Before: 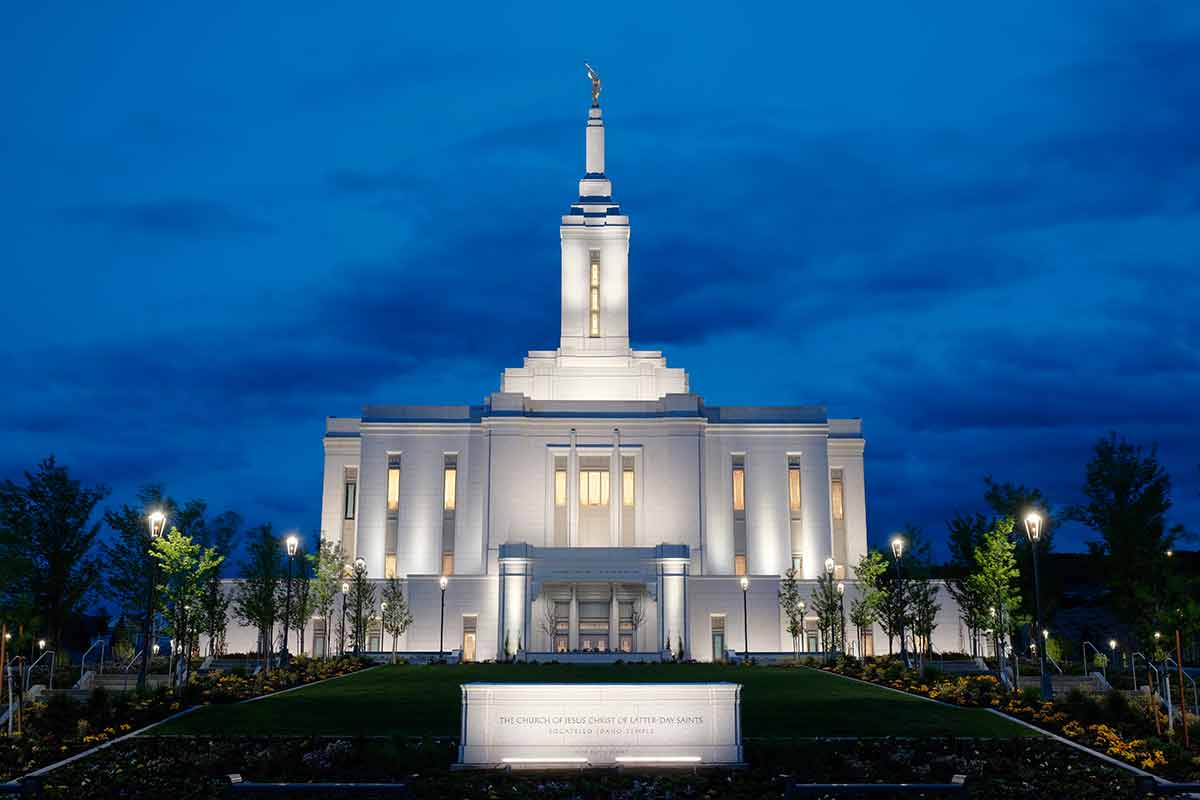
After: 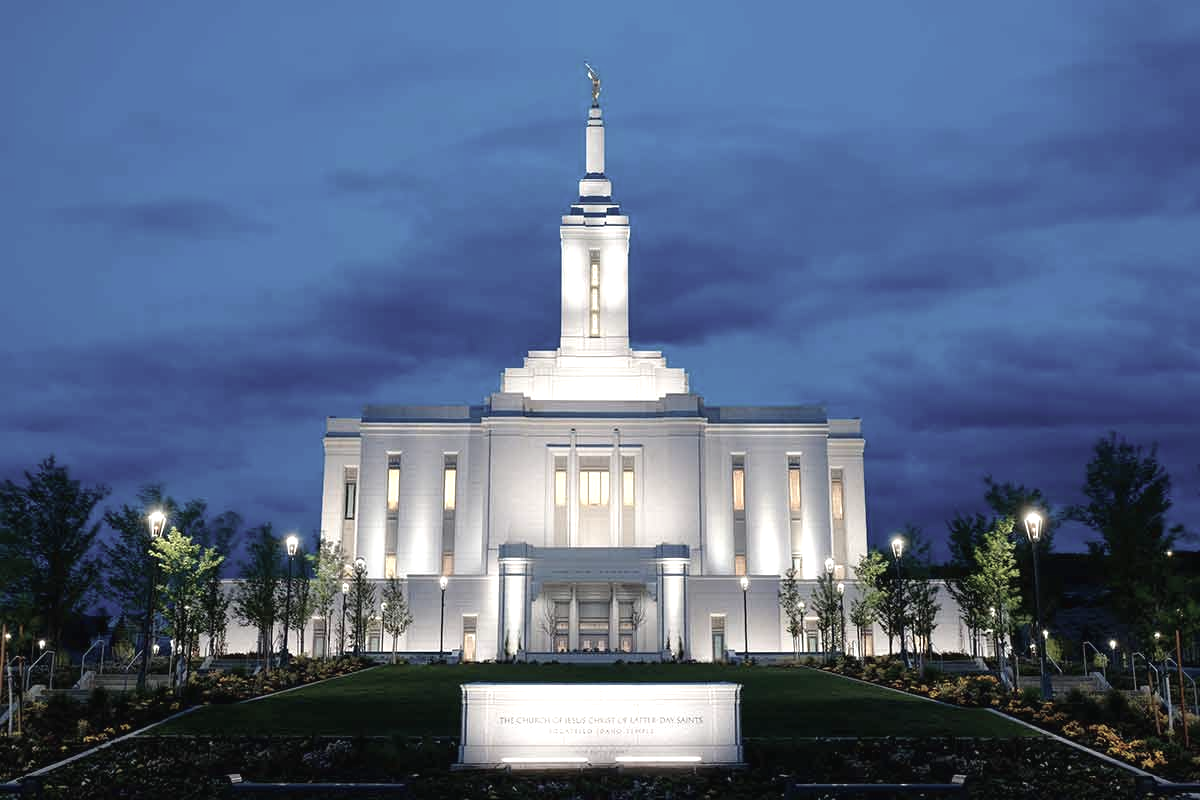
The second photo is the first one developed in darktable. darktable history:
exposure: black level correction 0.001, exposure 0.499 EV, compensate highlight preservation false
contrast brightness saturation: contrast -0.045, saturation -0.413
